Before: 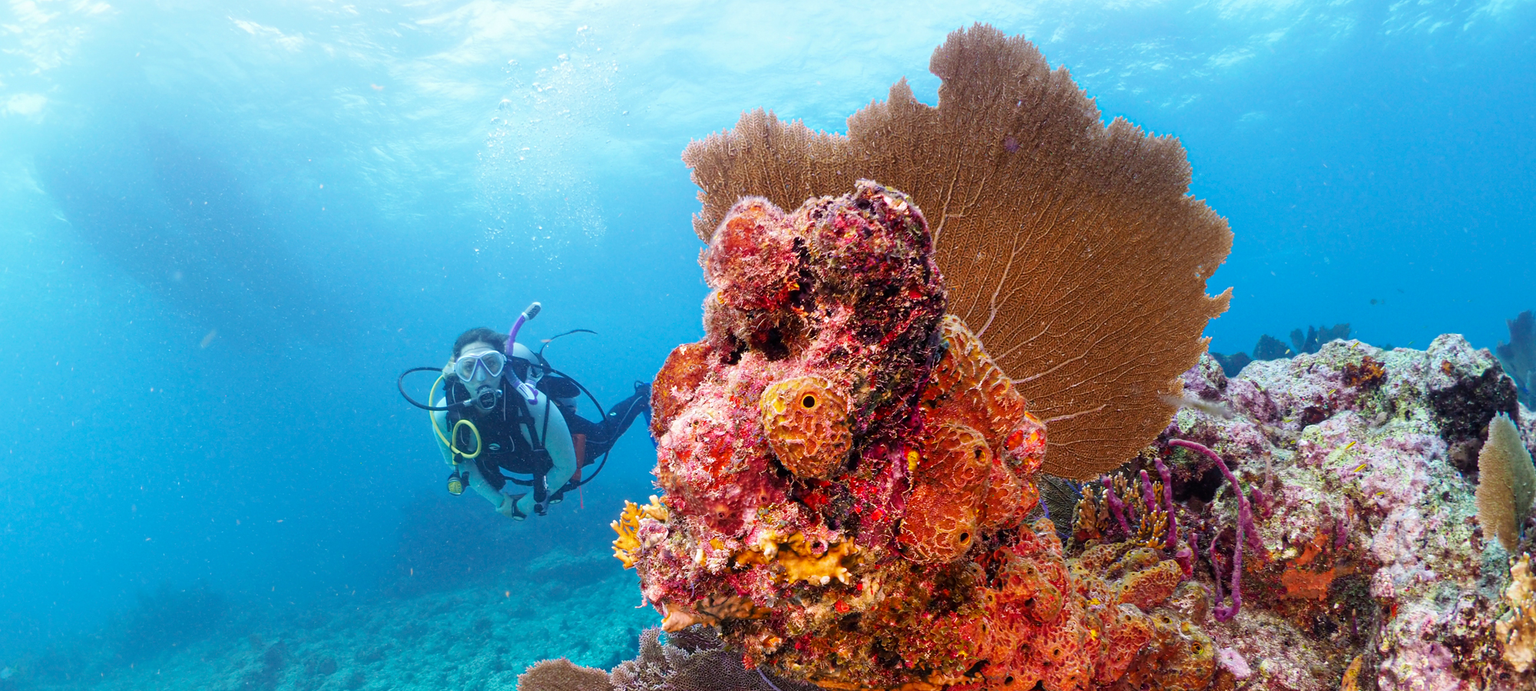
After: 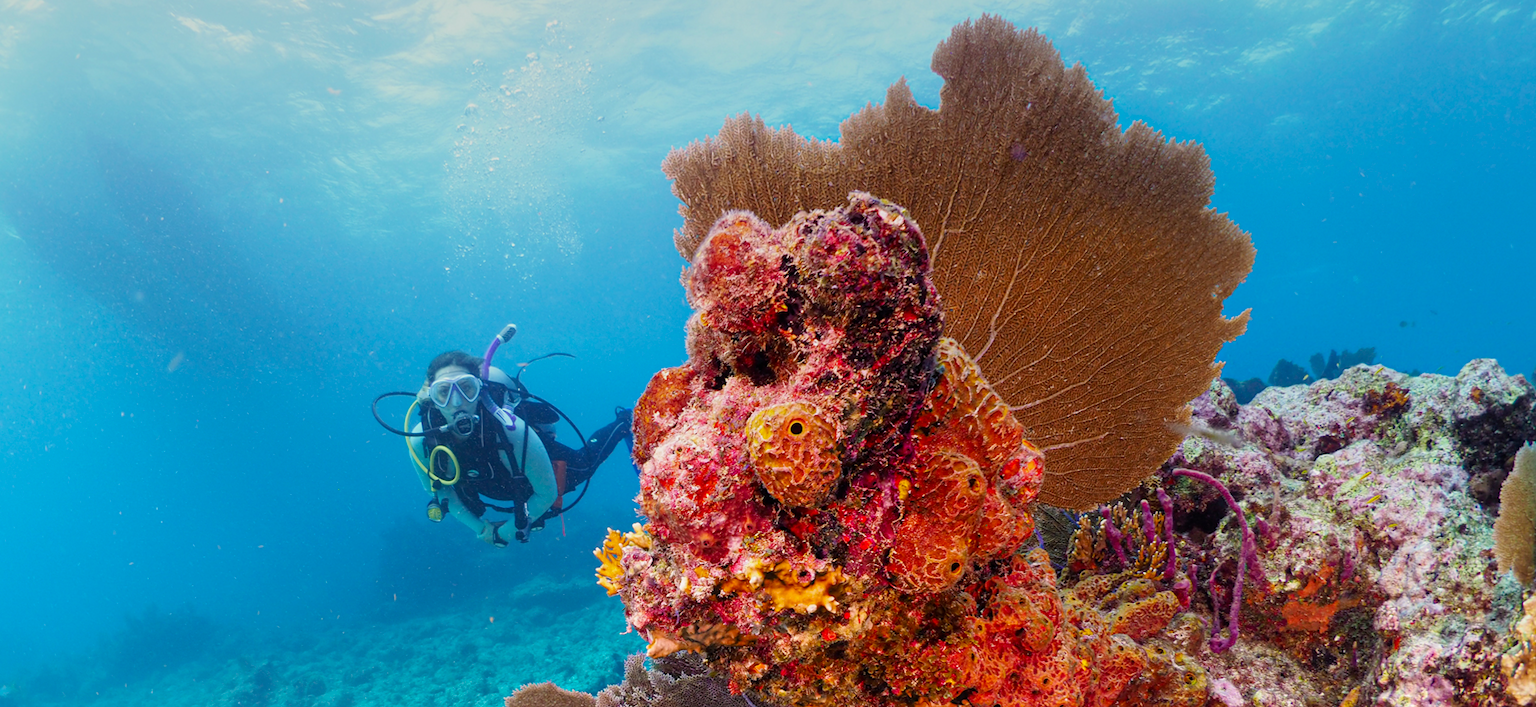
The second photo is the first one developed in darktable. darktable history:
rotate and perspective: rotation 0.074°, lens shift (vertical) 0.096, lens shift (horizontal) -0.041, crop left 0.043, crop right 0.952, crop top 0.024, crop bottom 0.979
color correction: highlights a* 0.816, highlights b* 2.78, saturation 1.1
graduated density: rotation -0.352°, offset 57.64
